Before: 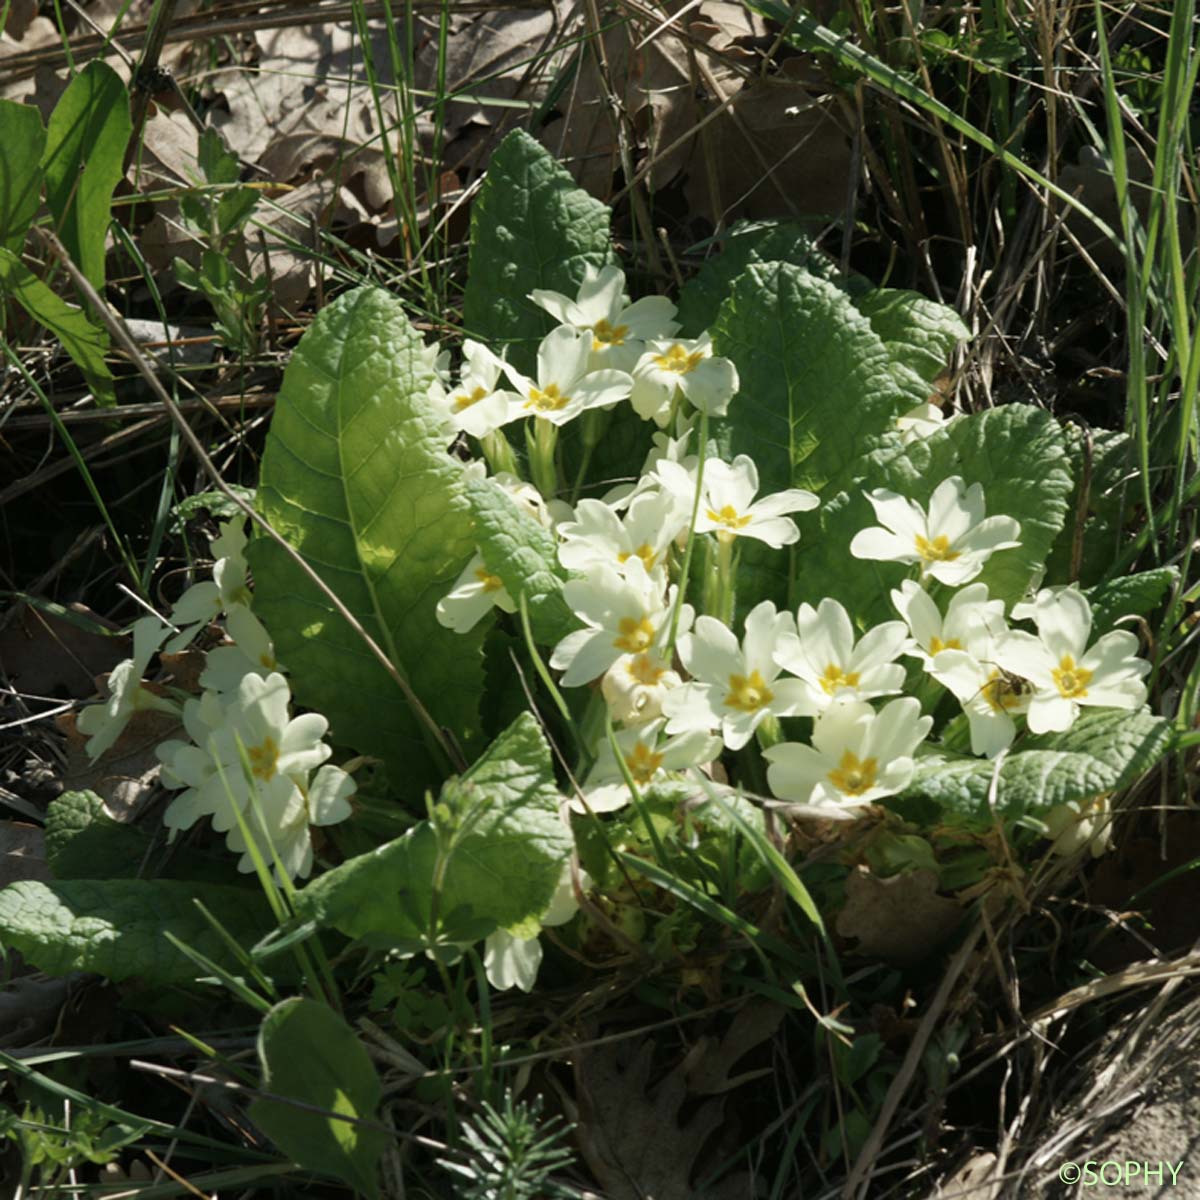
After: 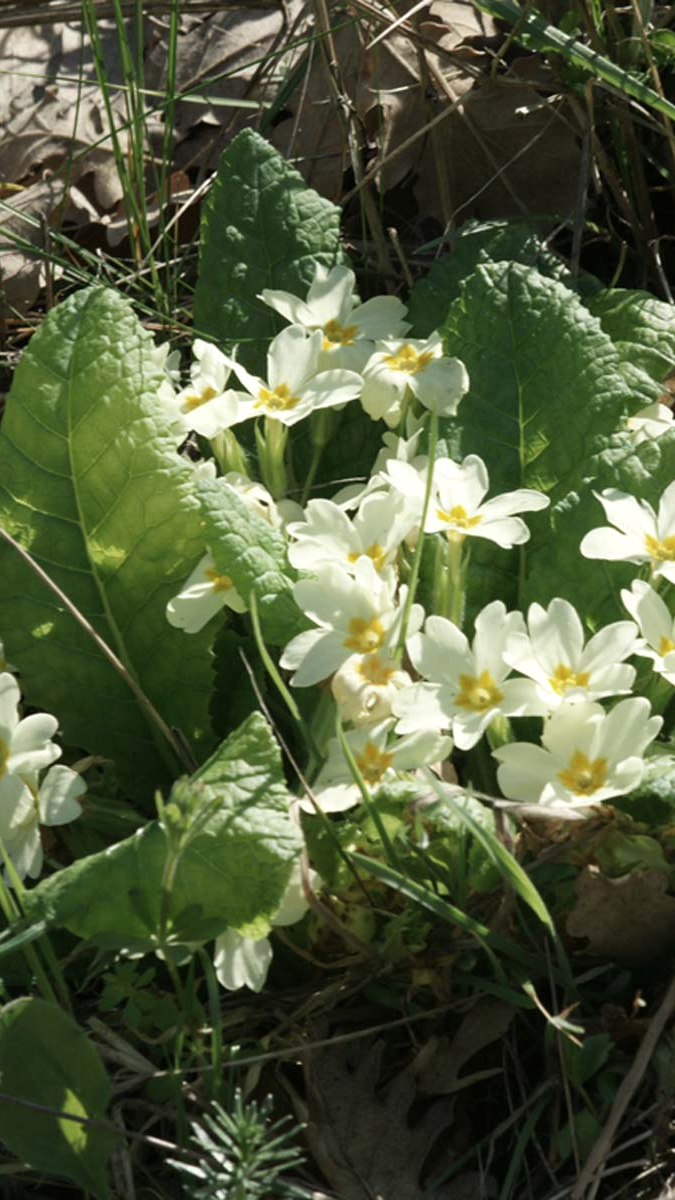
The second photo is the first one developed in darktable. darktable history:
contrast brightness saturation: saturation -0.05
exposure: exposure 0.127 EV, compensate highlight preservation false
crop and rotate: left 22.516%, right 21.234%
